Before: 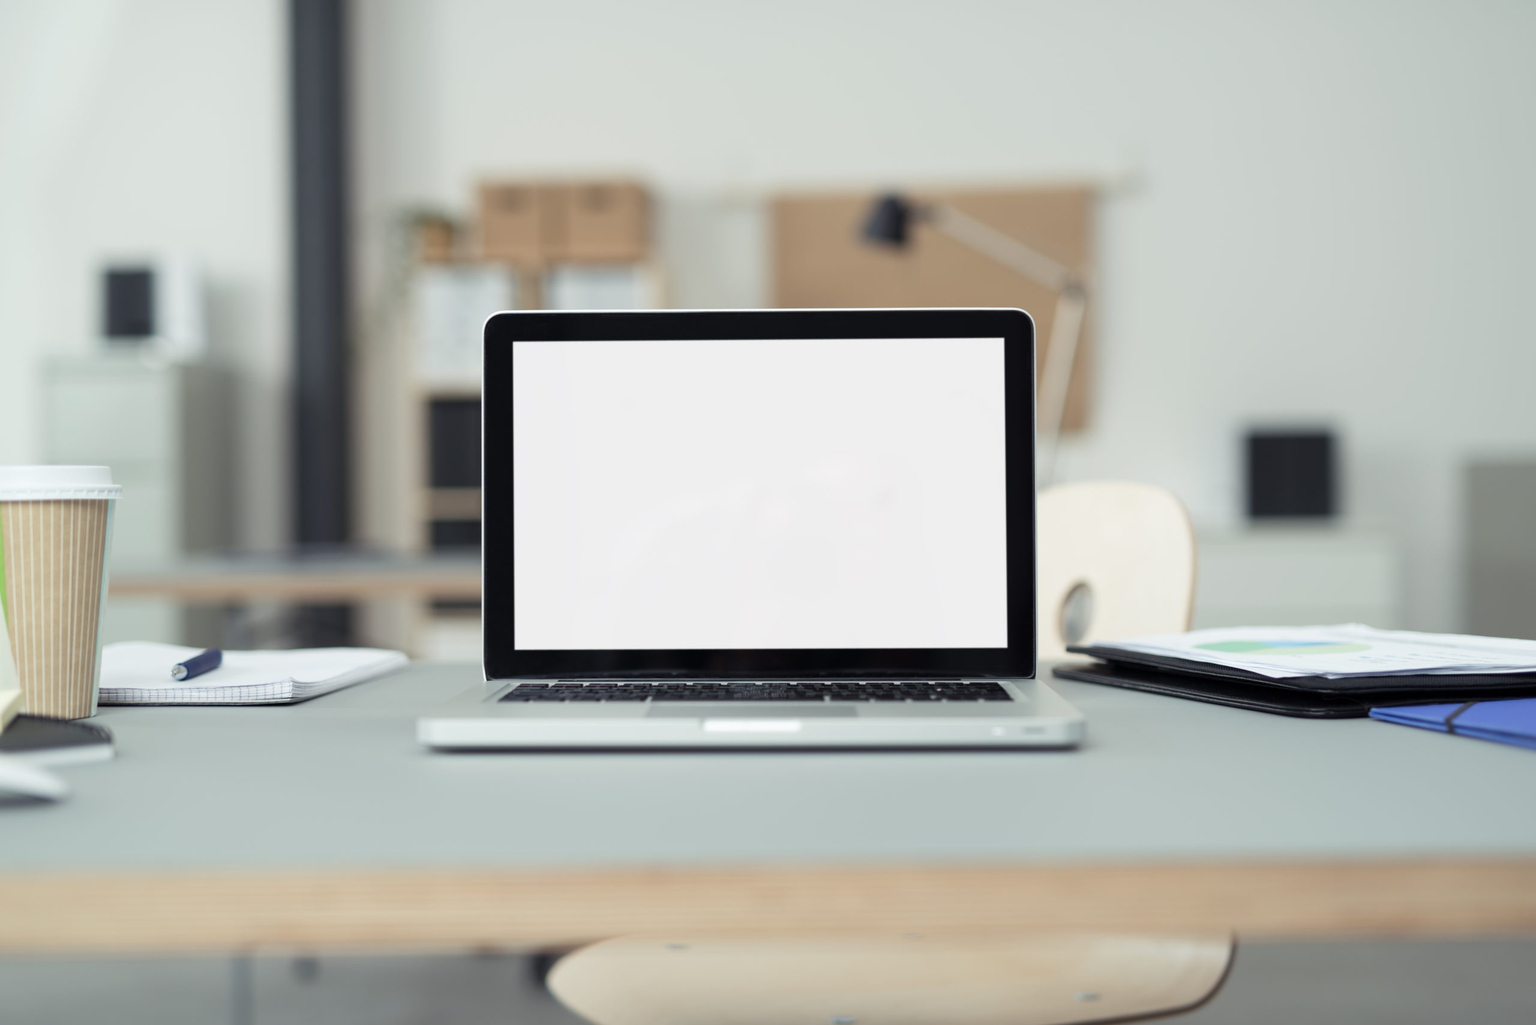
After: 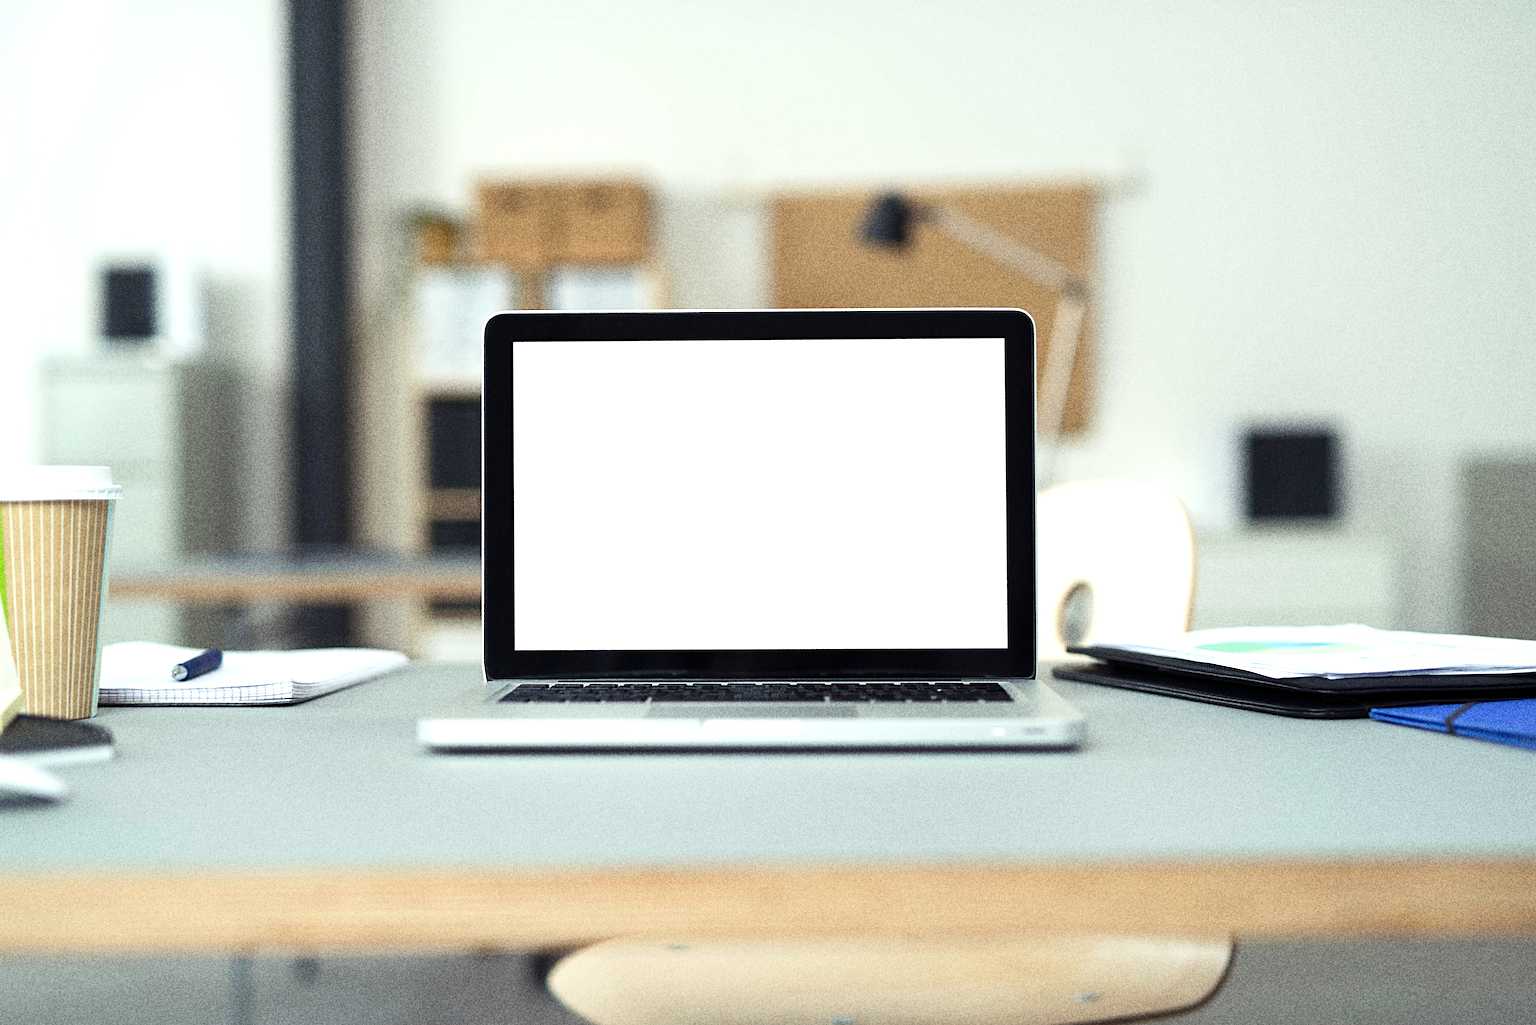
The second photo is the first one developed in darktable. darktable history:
color balance rgb: linear chroma grading › global chroma 9%, perceptual saturation grading › global saturation 36%, perceptual saturation grading › shadows 35%, perceptual brilliance grading › global brilliance 15%, perceptual brilliance grading › shadows -35%, global vibrance 15%
contrast brightness saturation: saturation -0.1
sharpen: on, module defaults
grain: coarseness 10.62 ISO, strength 55.56%
